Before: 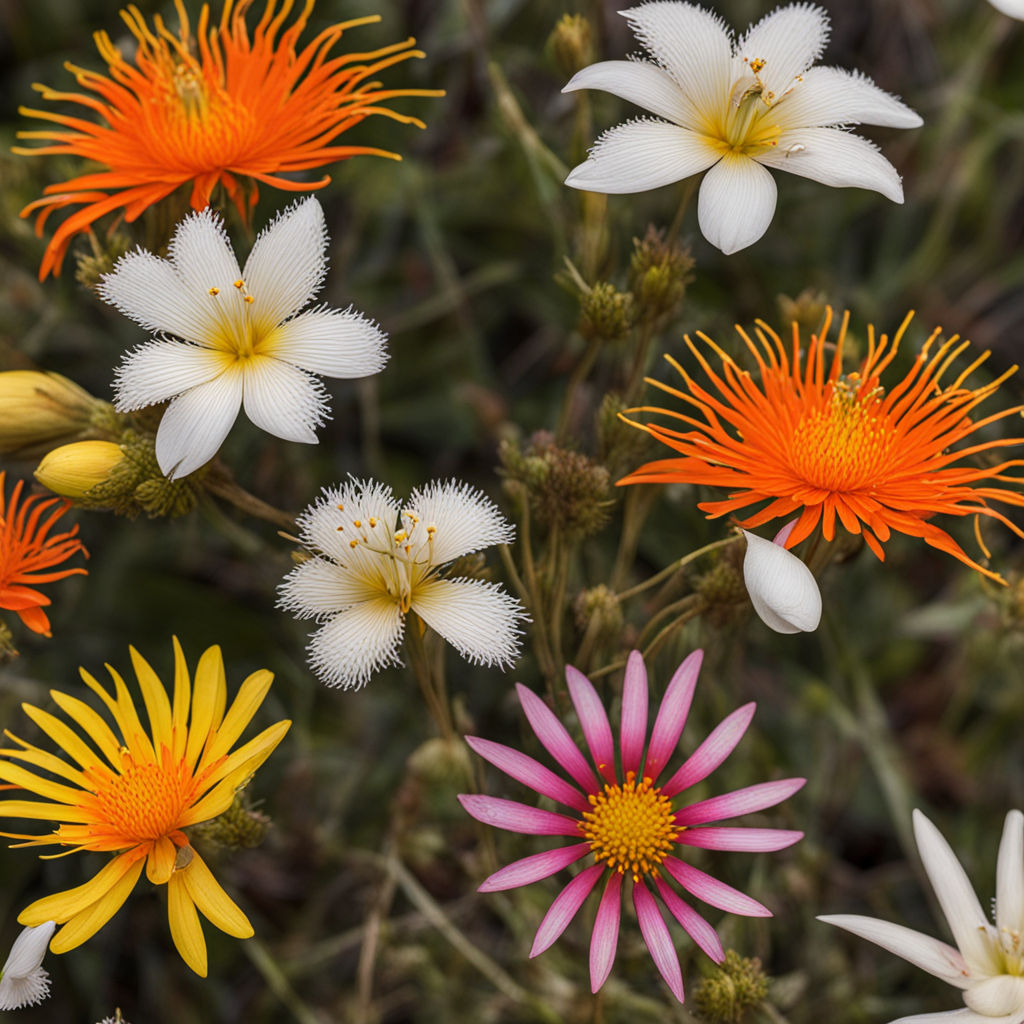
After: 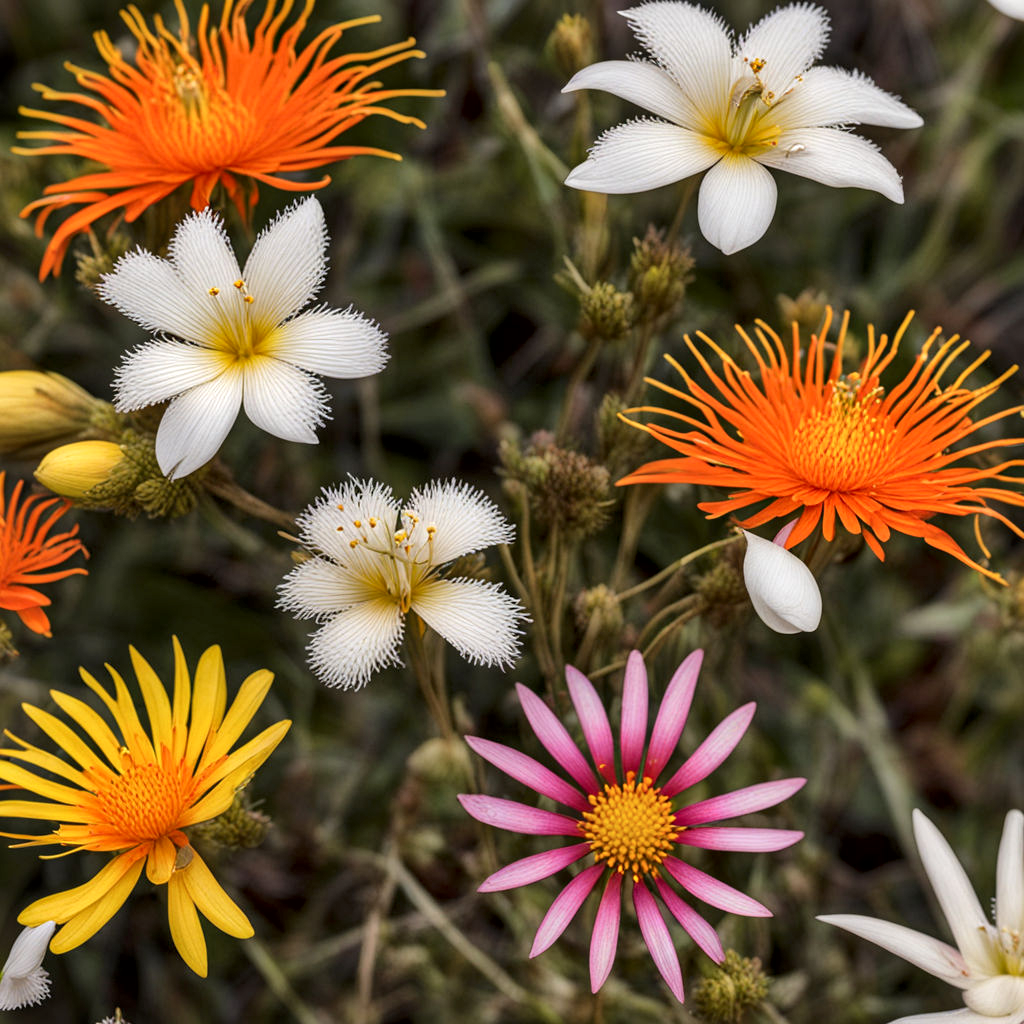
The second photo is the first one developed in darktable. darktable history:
levels: mode automatic, levels [0.514, 0.759, 1]
local contrast: mode bilateral grid, contrast 20, coarseness 49, detail 162%, midtone range 0.2
